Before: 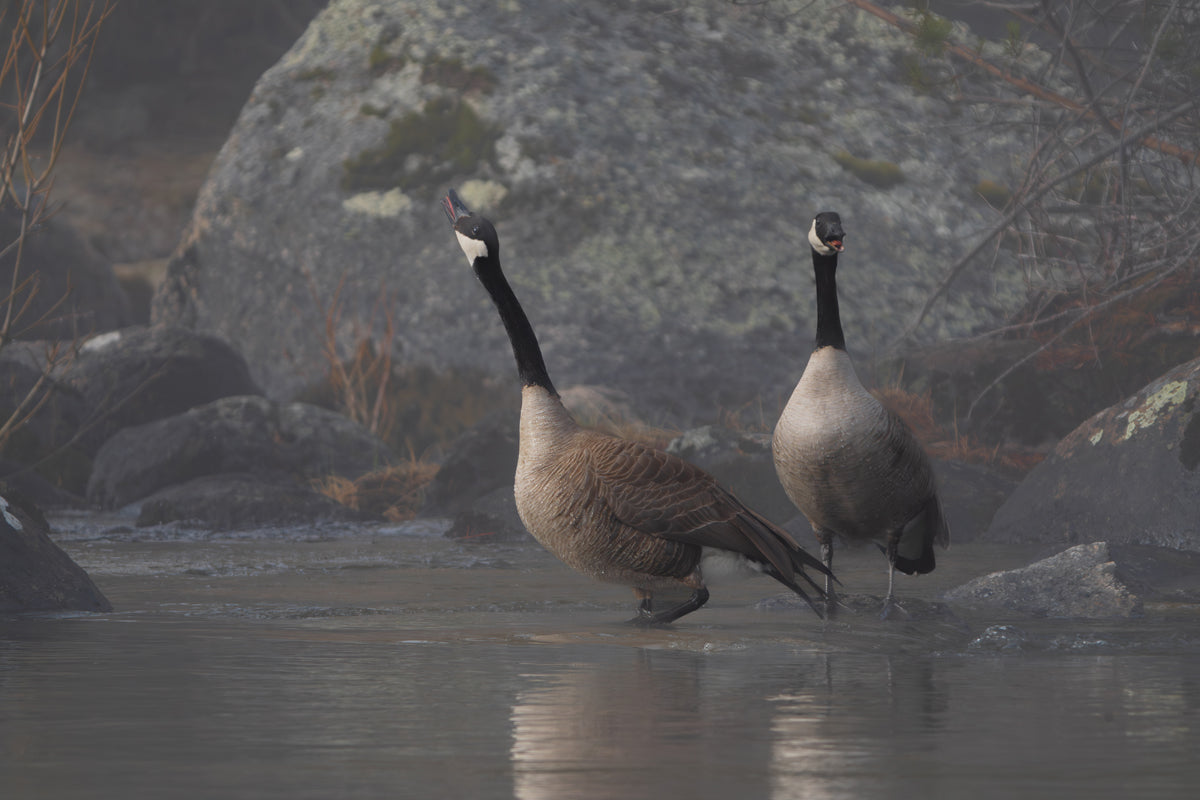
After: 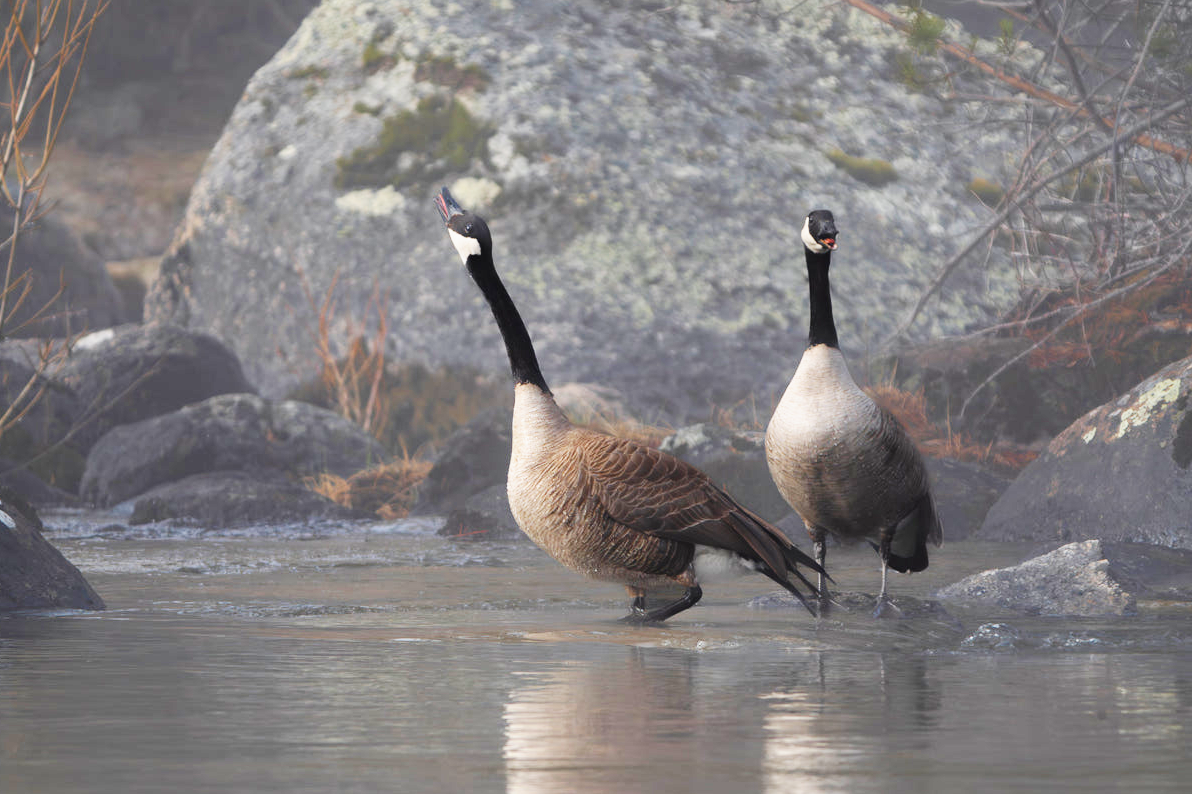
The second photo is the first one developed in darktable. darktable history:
crop and rotate: left 0.665%, top 0.305%, bottom 0.409%
tone equalizer: on, module defaults
base curve: curves: ch0 [(0, 0) (0.007, 0.004) (0.027, 0.03) (0.046, 0.07) (0.207, 0.54) (0.442, 0.872) (0.673, 0.972) (1, 1)], preserve colors none
